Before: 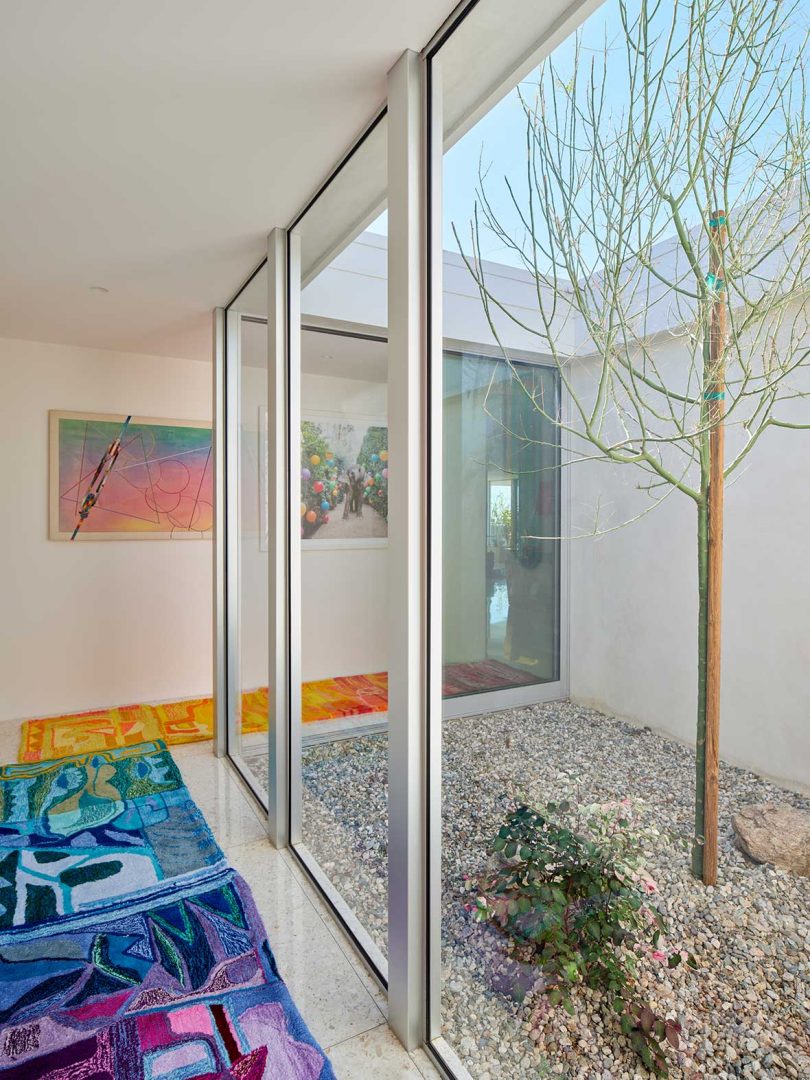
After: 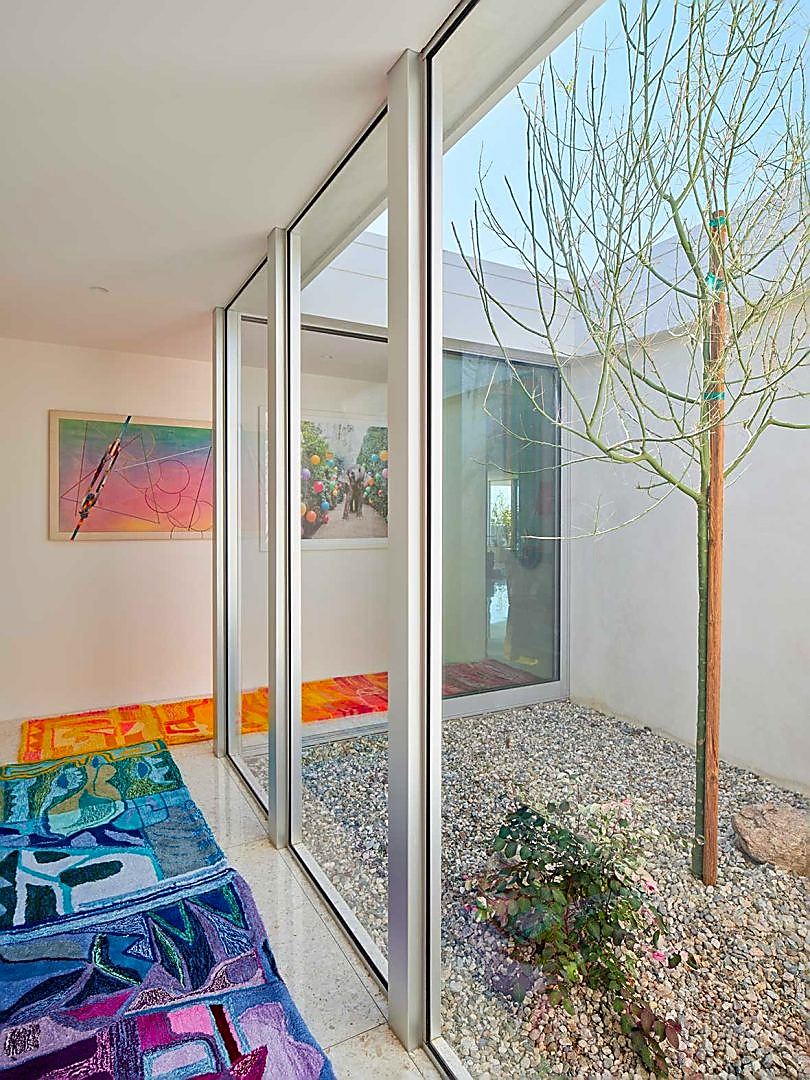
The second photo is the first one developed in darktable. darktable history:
color zones: curves: ch1 [(0.24, 0.629) (0.75, 0.5)]; ch2 [(0.255, 0.454) (0.745, 0.491)]
sharpen: radius 1.4, amount 1.238, threshold 0.713
